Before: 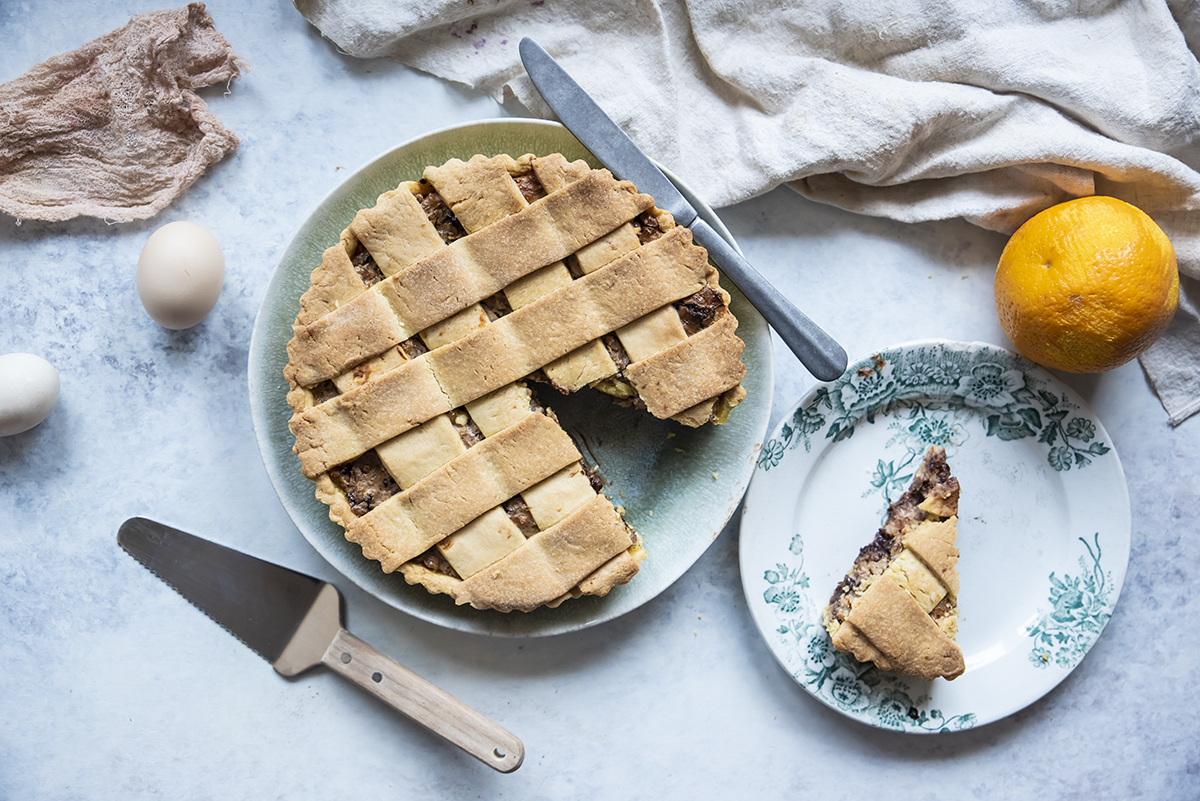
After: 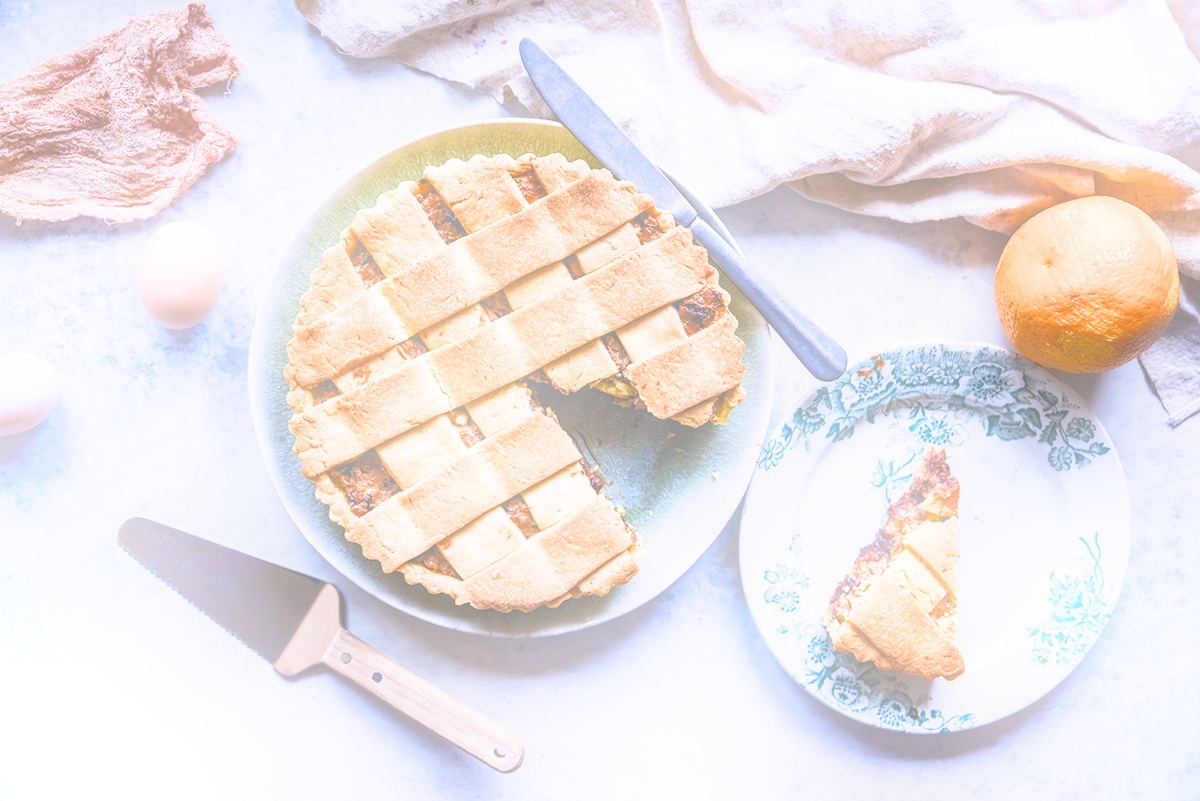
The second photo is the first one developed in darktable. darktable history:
local contrast: on, module defaults
shadows and highlights: low approximation 0.01, soften with gaussian
white balance: red 1.05, blue 1.072
filmic rgb: middle gray luminance 9.23%, black relative exposure -10.55 EV, white relative exposure 3.45 EV, threshold 6 EV, target black luminance 0%, hardness 5.98, latitude 59.69%, contrast 1.087, highlights saturation mix 5%, shadows ↔ highlights balance 29.23%, add noise in highlights 0, color science v3 (2019), use custom middle-gray values true, iterations of high-quality reconstruction 0, contrast in highlights soft, enable highlight reconstruction true
bloom: on, module defaults
